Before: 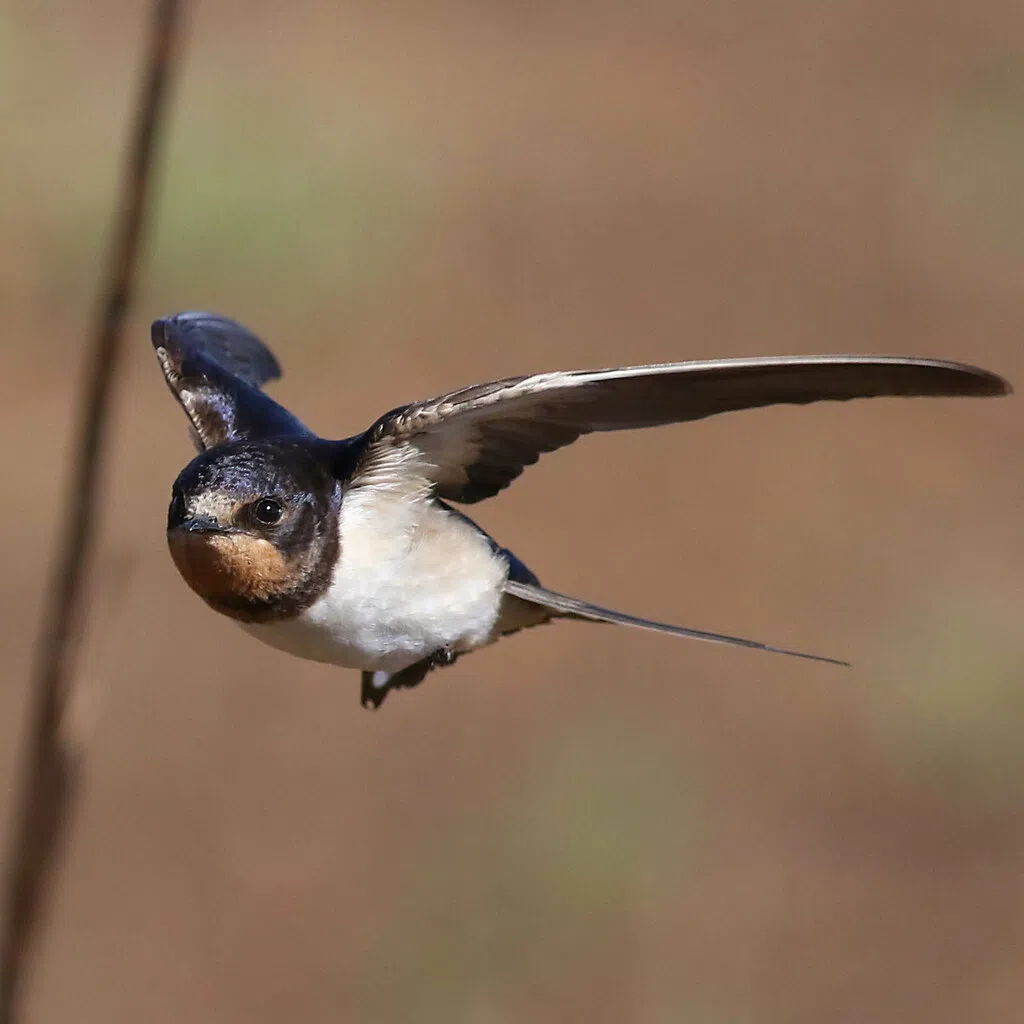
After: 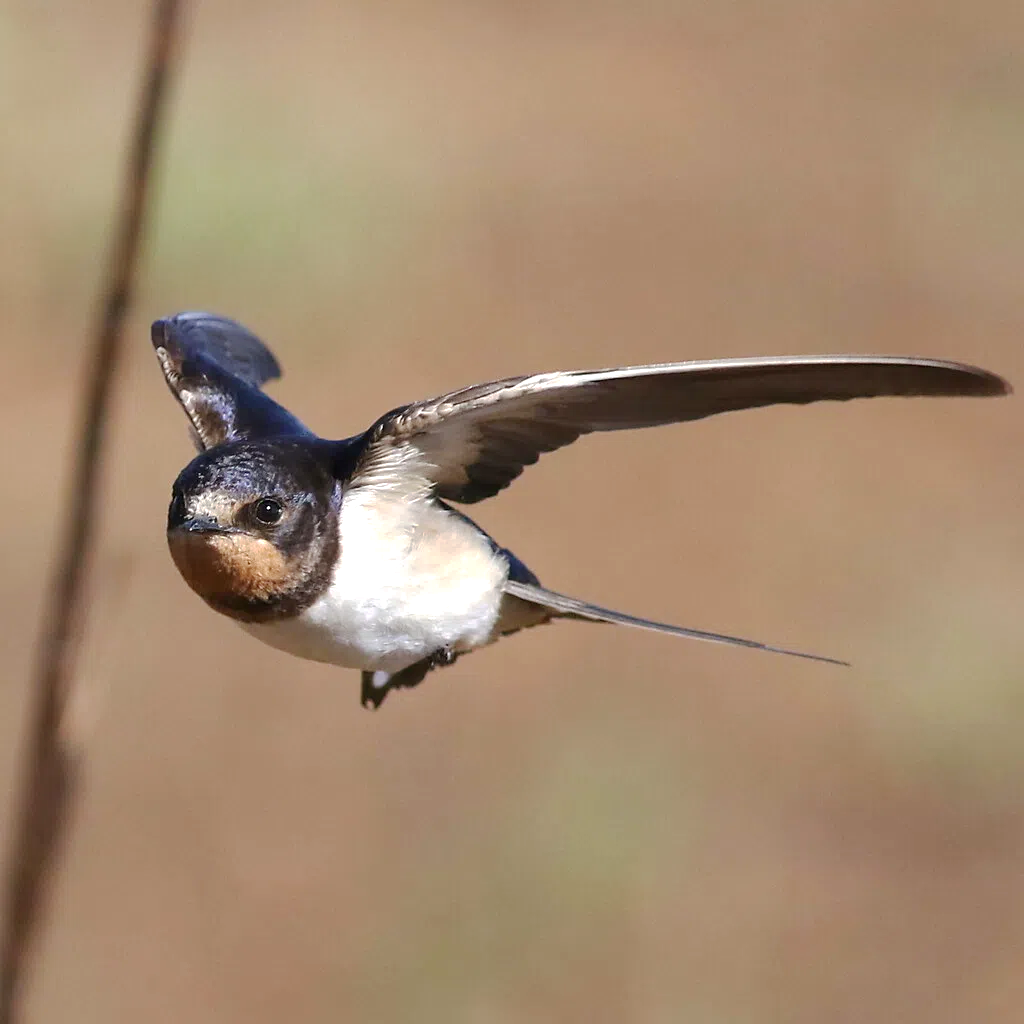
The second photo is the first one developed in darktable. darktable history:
base curve: curves: ch0 [(0, 0) (0.235, 0.266) (0.503, 0.496) (0.786, 0.72) (1, 1)], preserve colors none
exposure: exposure 0.513 EV, compensate exposure bias true, compensate highlight preservation false
